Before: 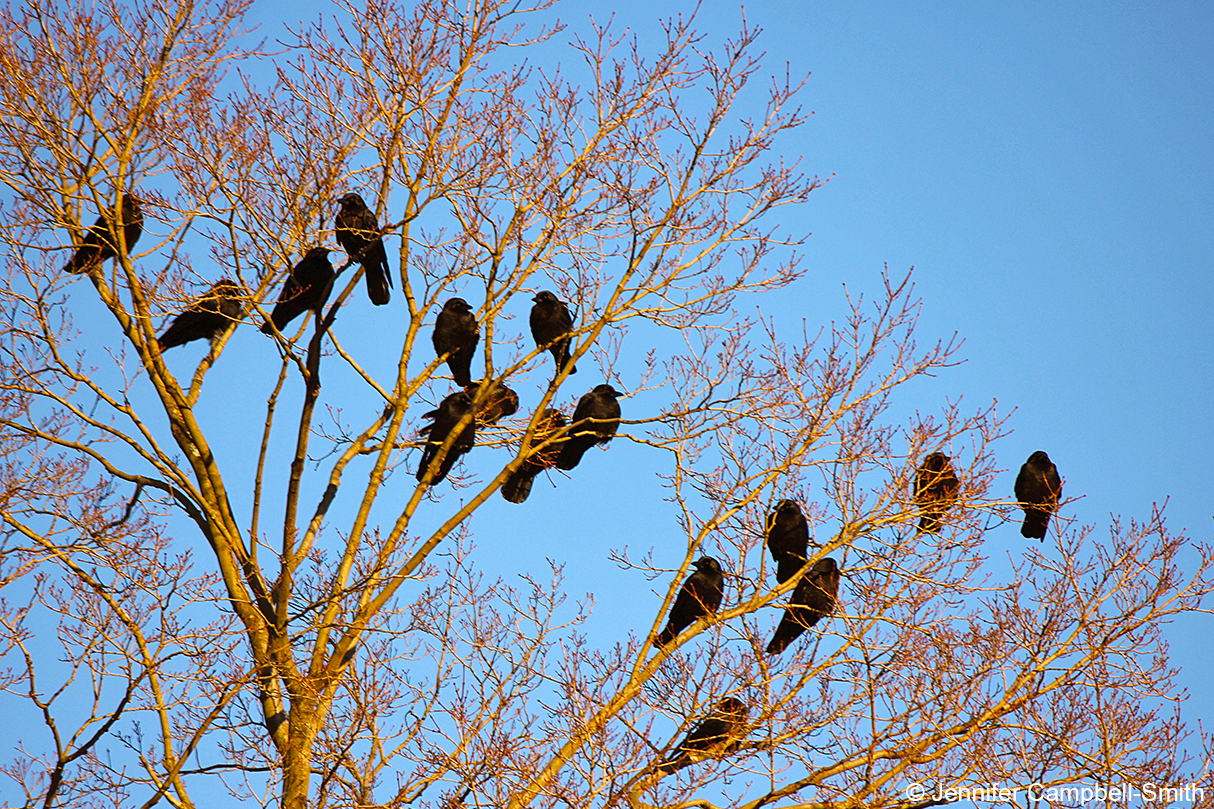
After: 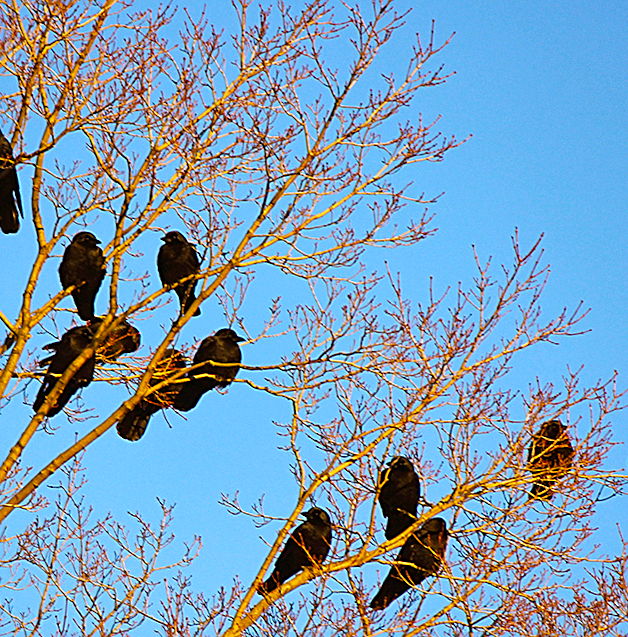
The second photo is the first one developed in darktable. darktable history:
grain: coarseness 14.57 ISO, strength 8.8%
crop: left 32.075%, top 10.976%, right 18.355%, bottom 17.596%
rotate and perspective: rotation 4.1°, automatic cropping off
sharpen: on, module defaults
color balance: output saturation 120%
